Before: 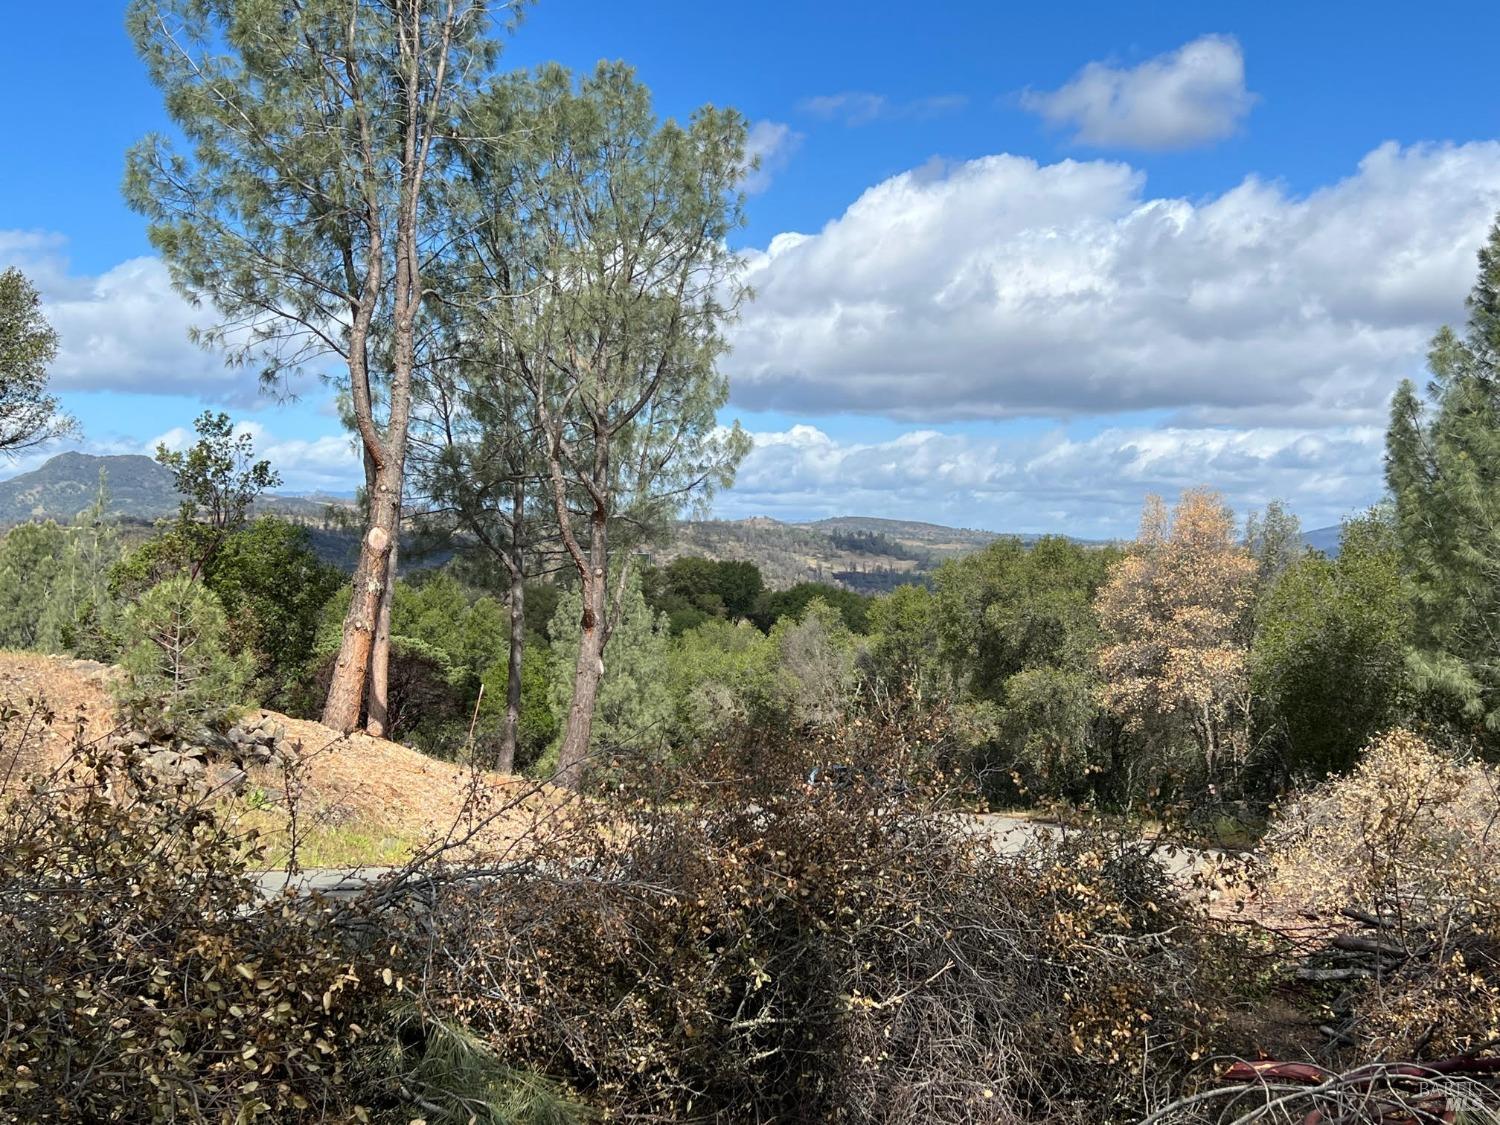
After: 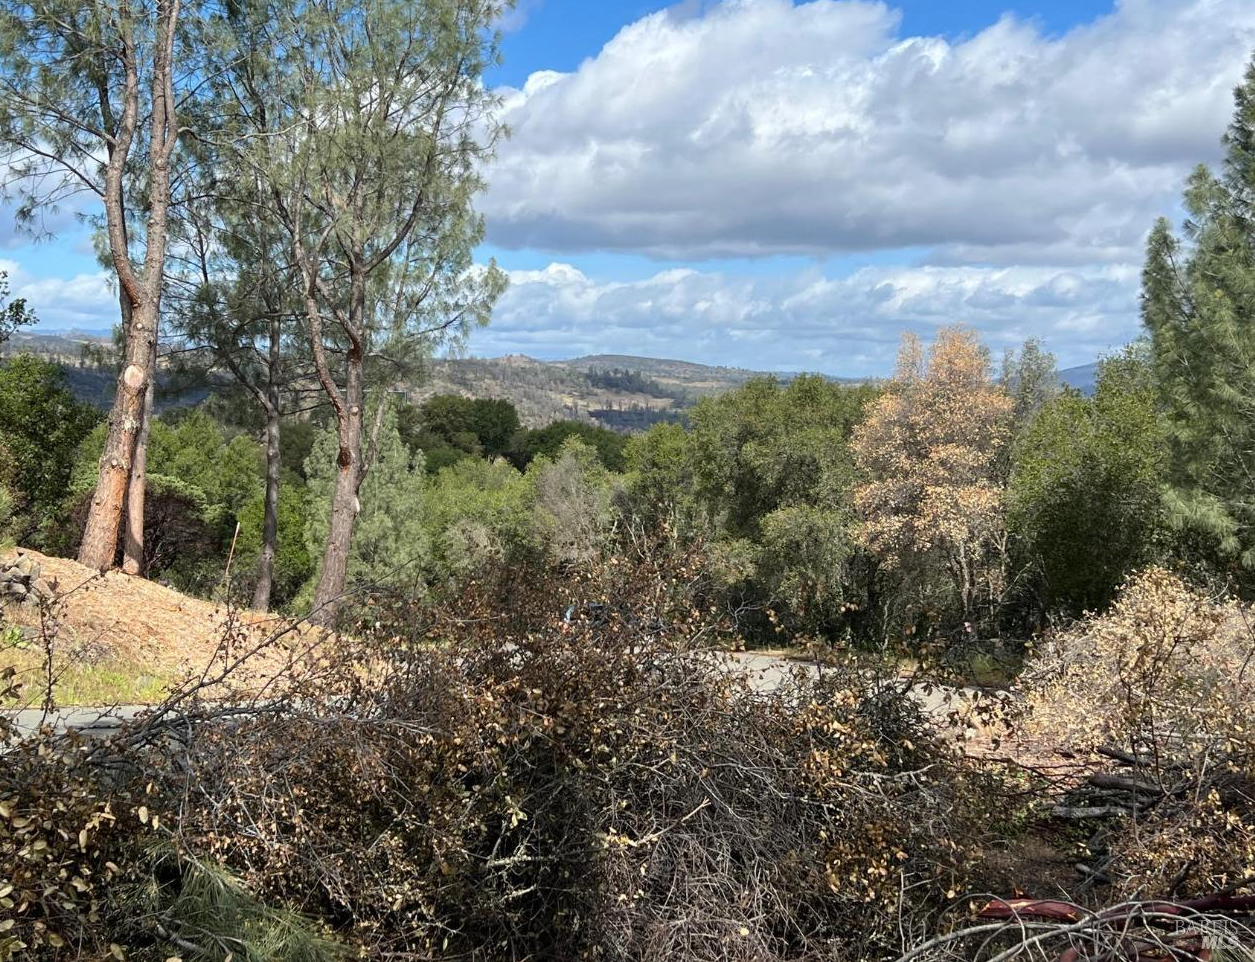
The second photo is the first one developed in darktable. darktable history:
crop: left 16.308%, top 14.467%
